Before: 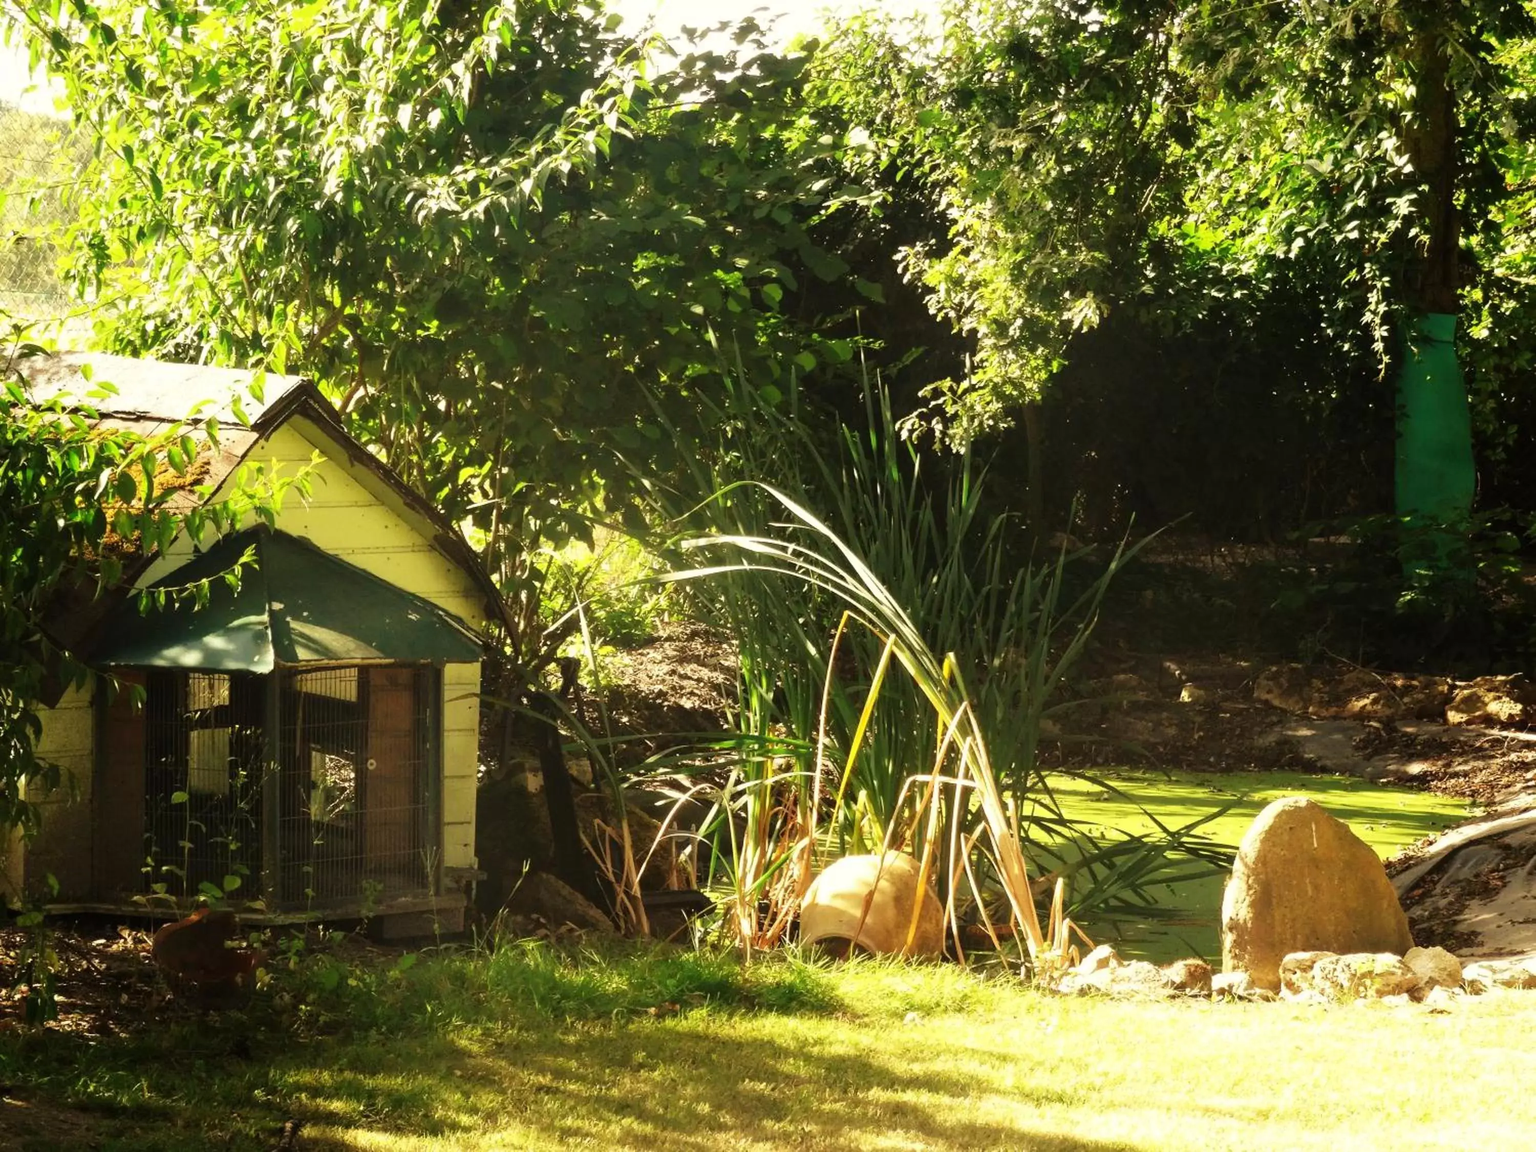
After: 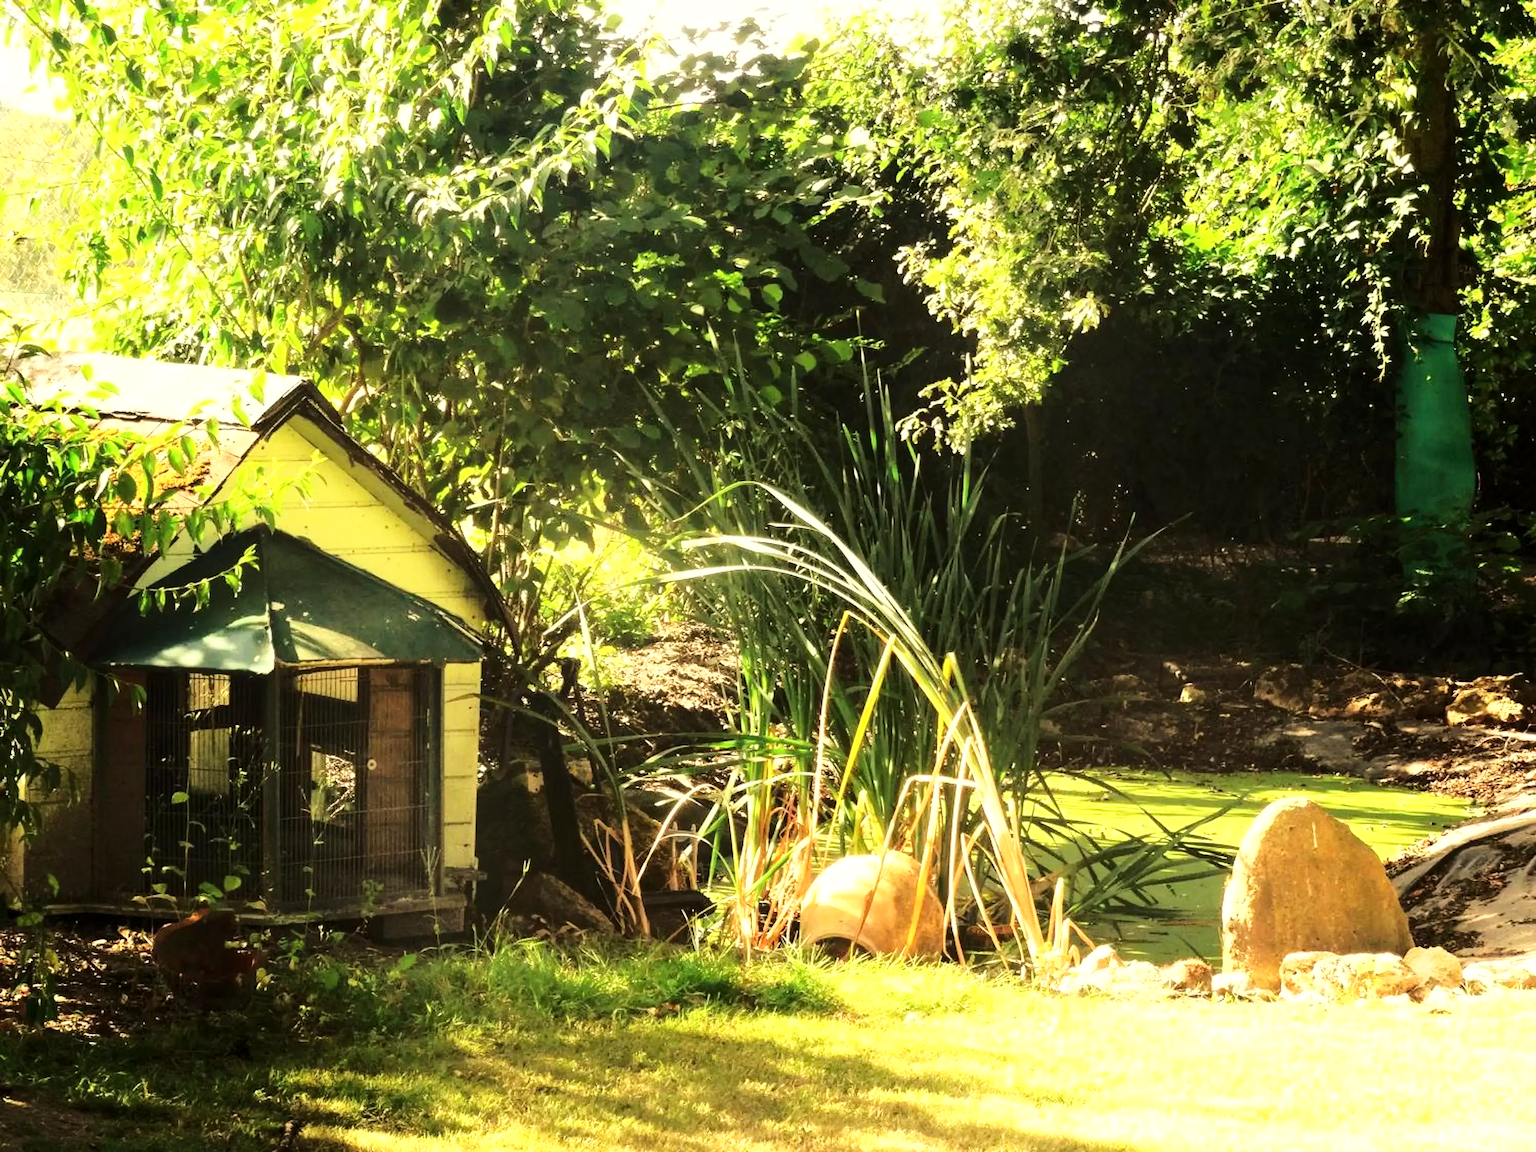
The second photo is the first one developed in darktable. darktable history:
tone equalizer: on, module defaults
base curve: curves: ch0 [(0, 0) (0.032, 0.037) (0.105, 0.228) (0.435, 0.76) (0.856, 0.983) (1, 1)]
local contrast: highlights 100%, shadows 100%, detail 120%, midtone range 0.2
